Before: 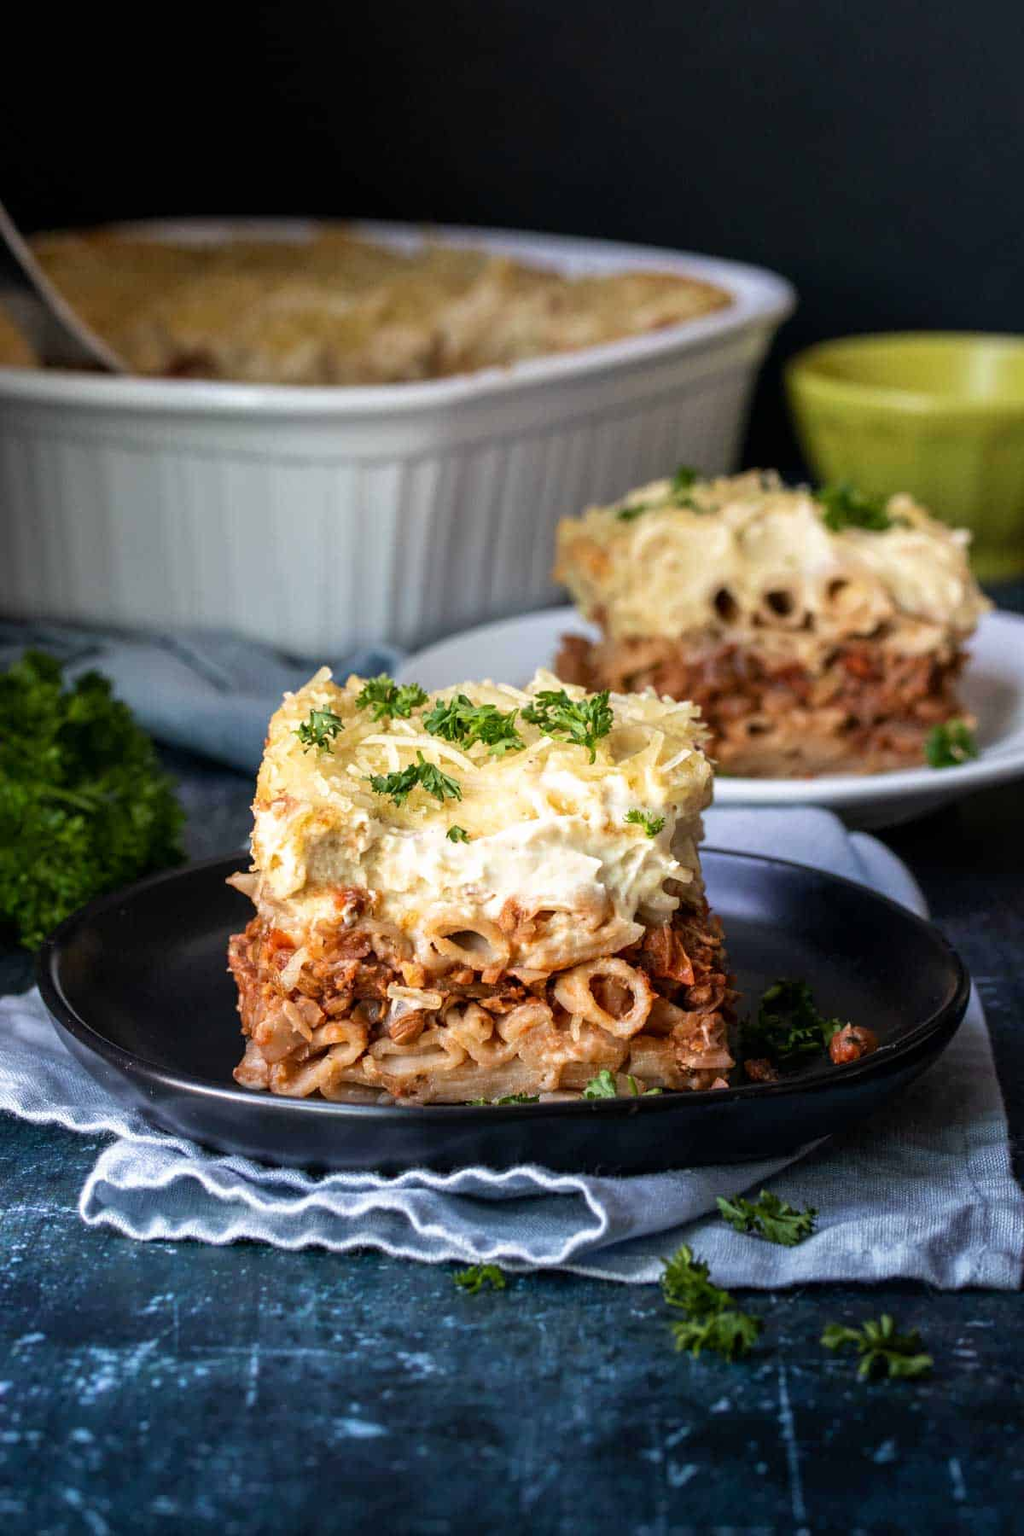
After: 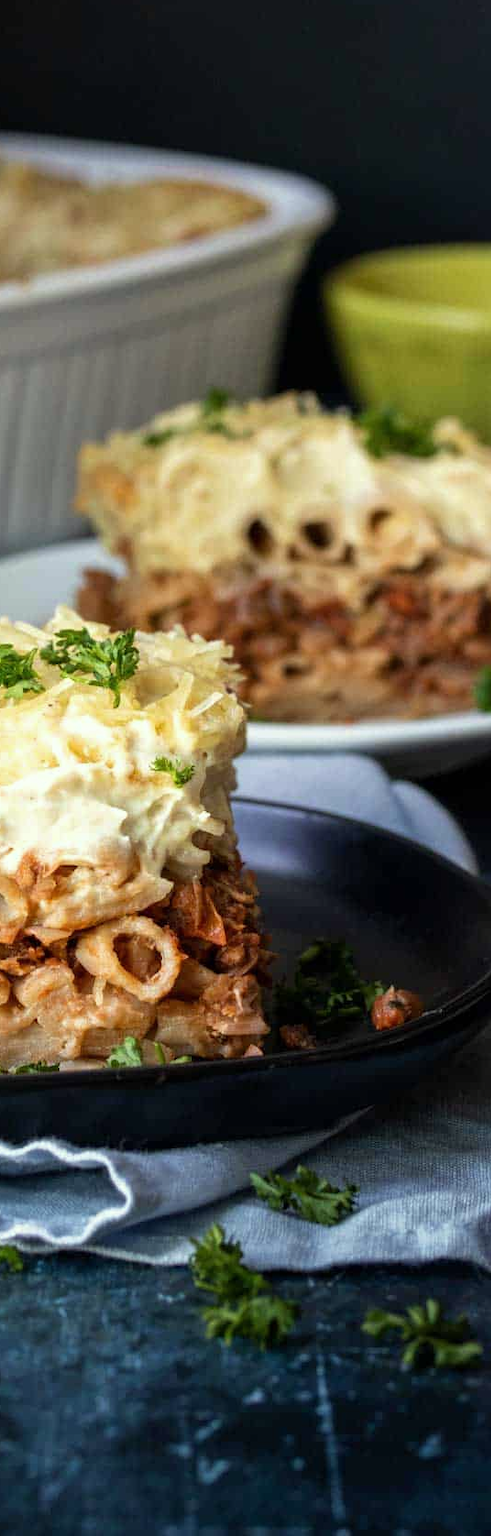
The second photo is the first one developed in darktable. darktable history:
crop: left 47.315%, top 6.878%, right 7.967%
color correction: highlights a* -4.72, highlights b* 5.04, saturation 0.94
